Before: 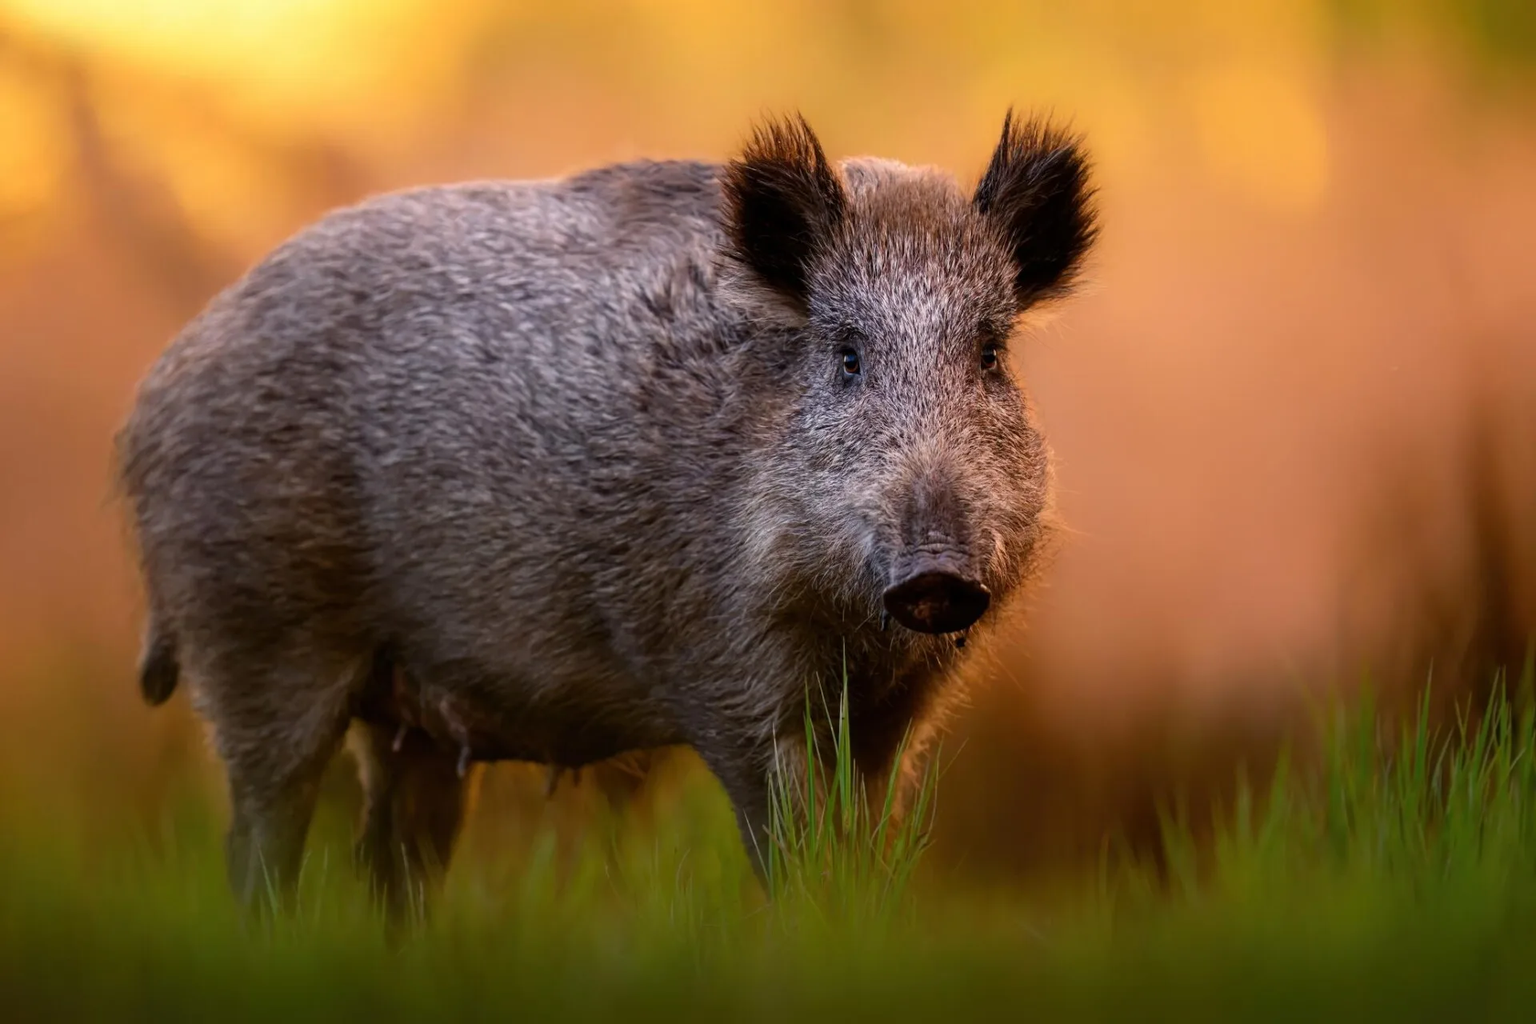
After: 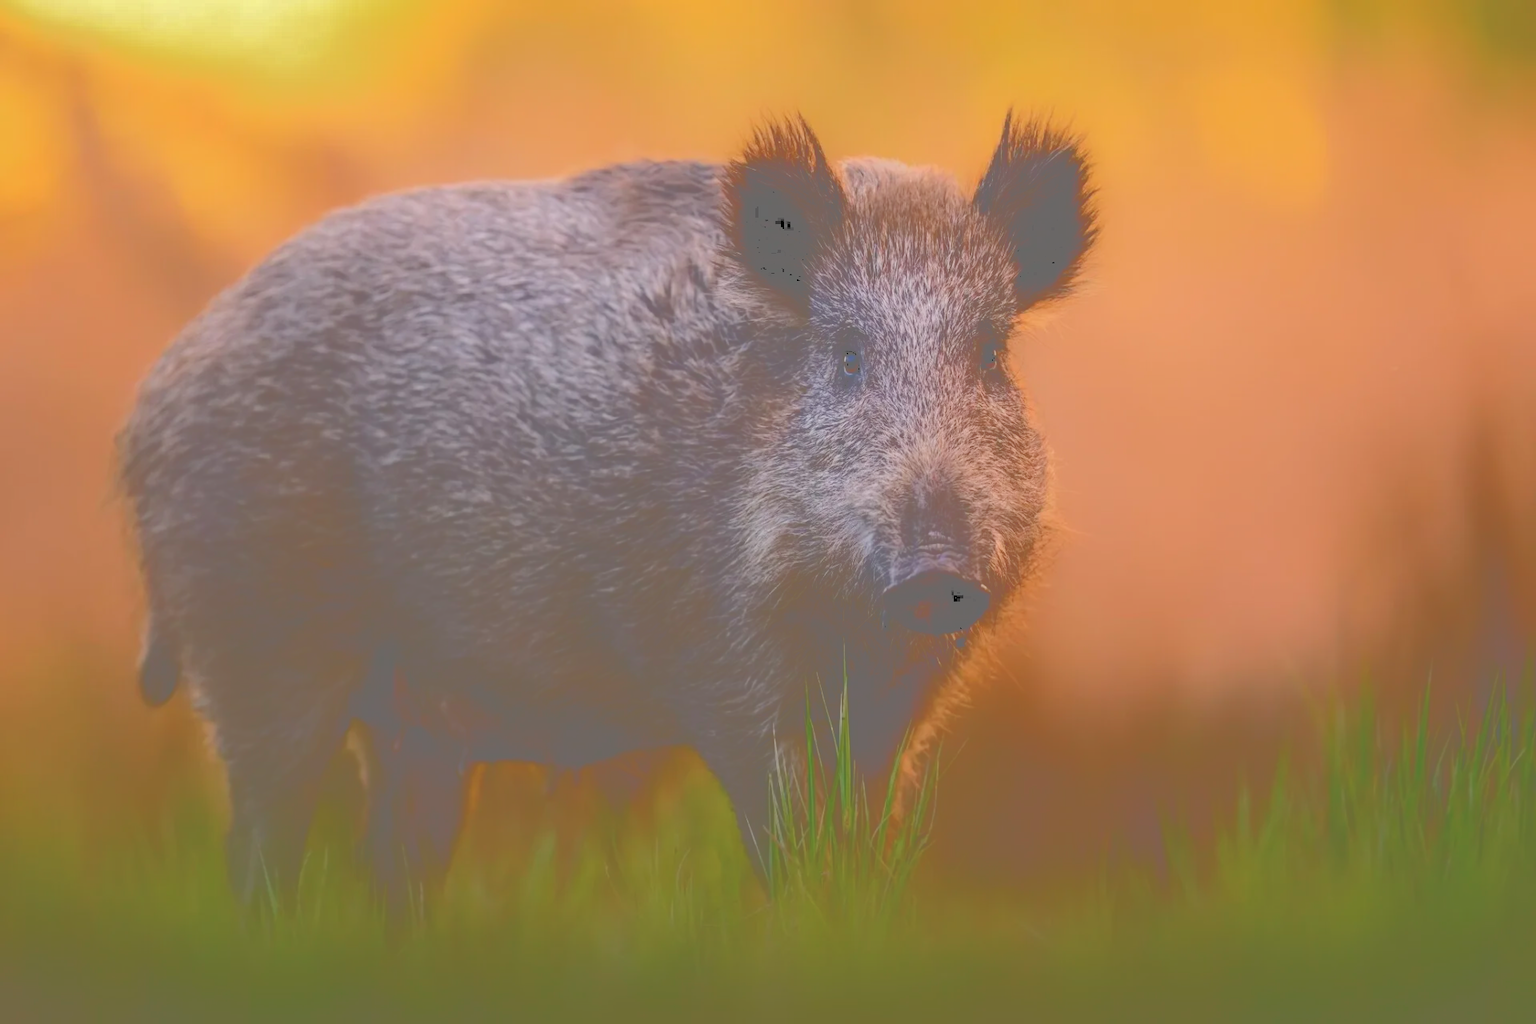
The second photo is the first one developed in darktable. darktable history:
tone curve: curves: ch0 [(0, 0) (0.003, 0.439) (0.011, 0.439) (0.025, 0.439) (0.044, 0.439) (0.069, 0.439) (0.1, 0.439) (0.136, 0.44) (0.177, 0.444) (0.224, 0.45) (0.277, 0.462) (0.335, 0.487) (0.399, 0.528) (0.468, 0.577) (0.543, 0.621) (0.623, 0.669) (0.709, 0.715) (0.801, 0.764) (0.898, 0.804) (1, 1)], color space Lab, independent channels, preserve colors none
